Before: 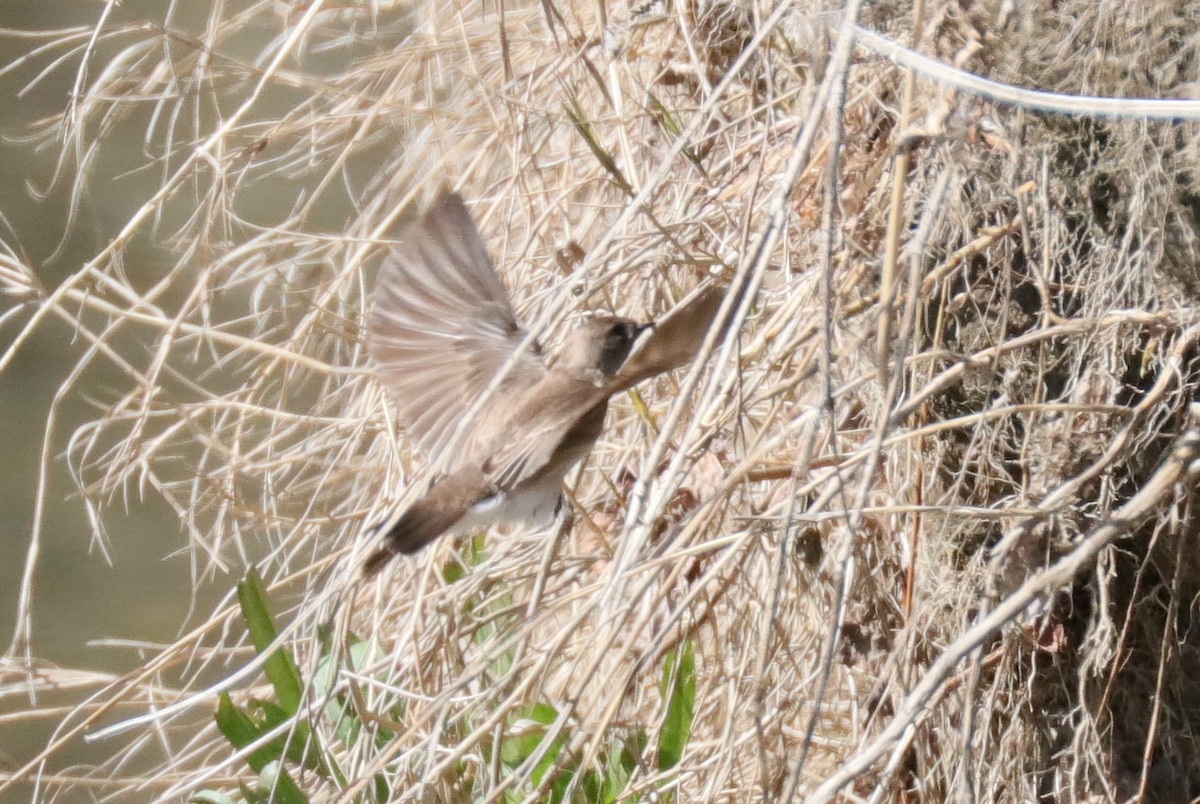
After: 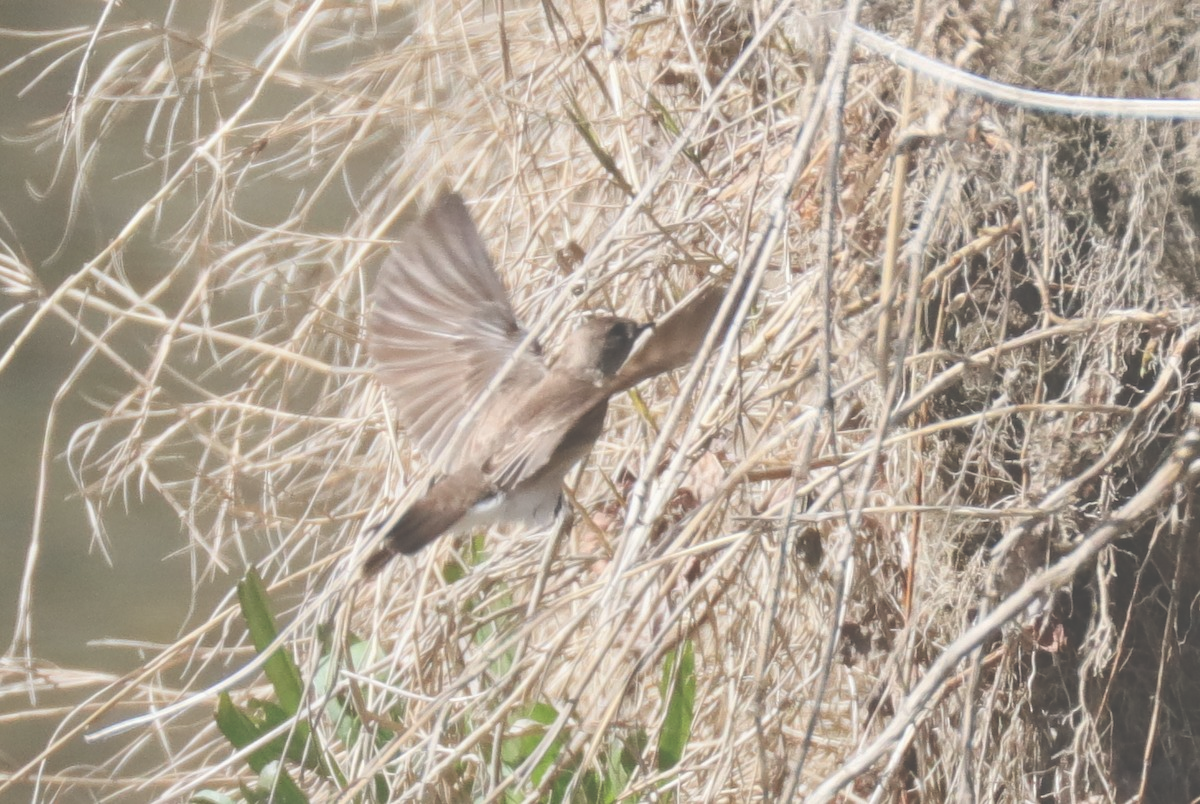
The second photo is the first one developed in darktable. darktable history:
exposure: black level correction -0.064, exposure -0.05 EV, compensate highlight preservation false
